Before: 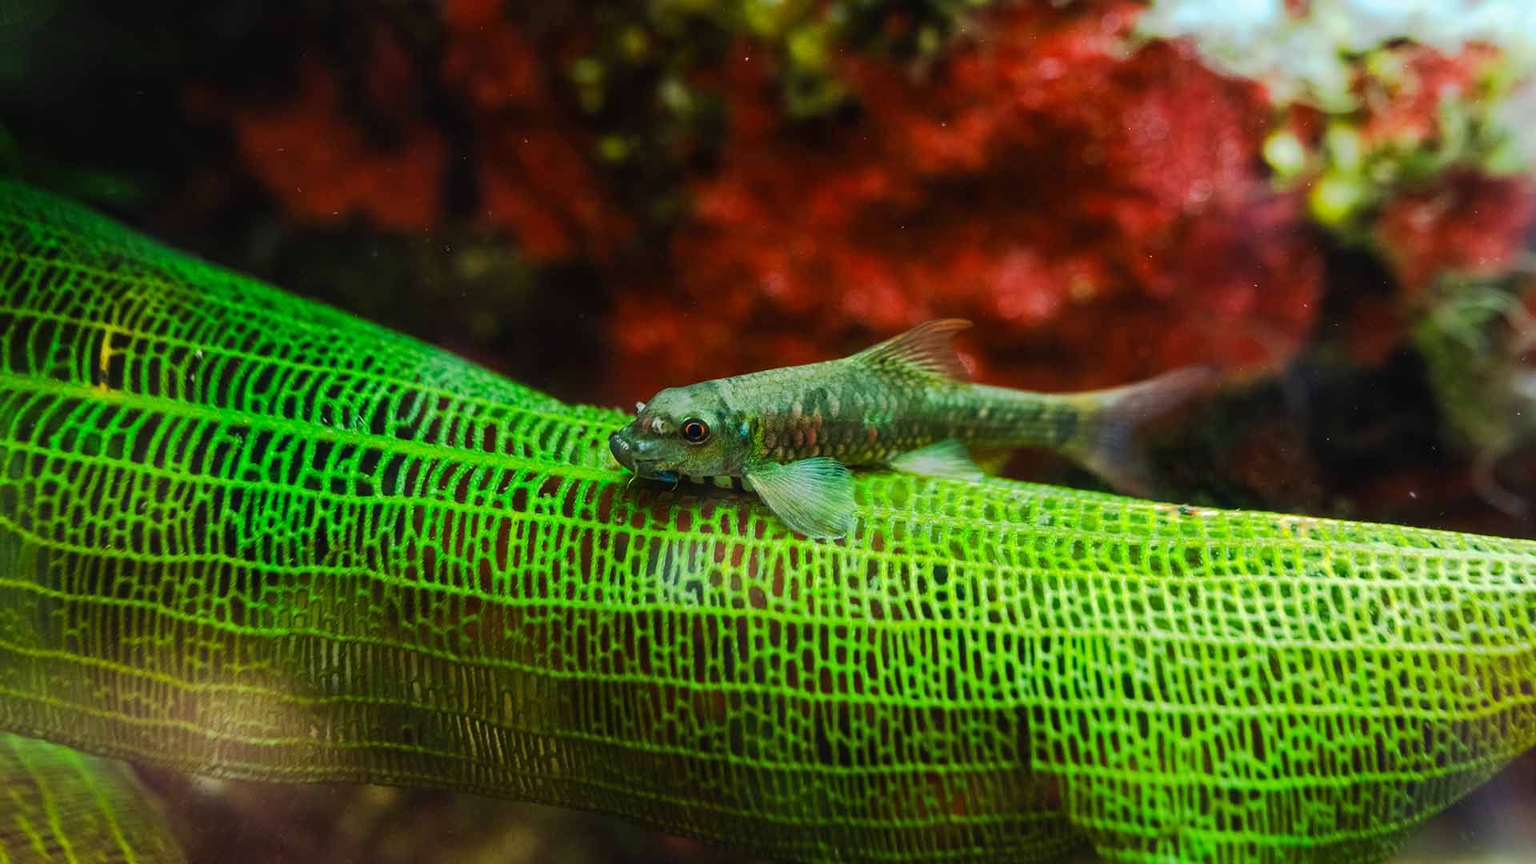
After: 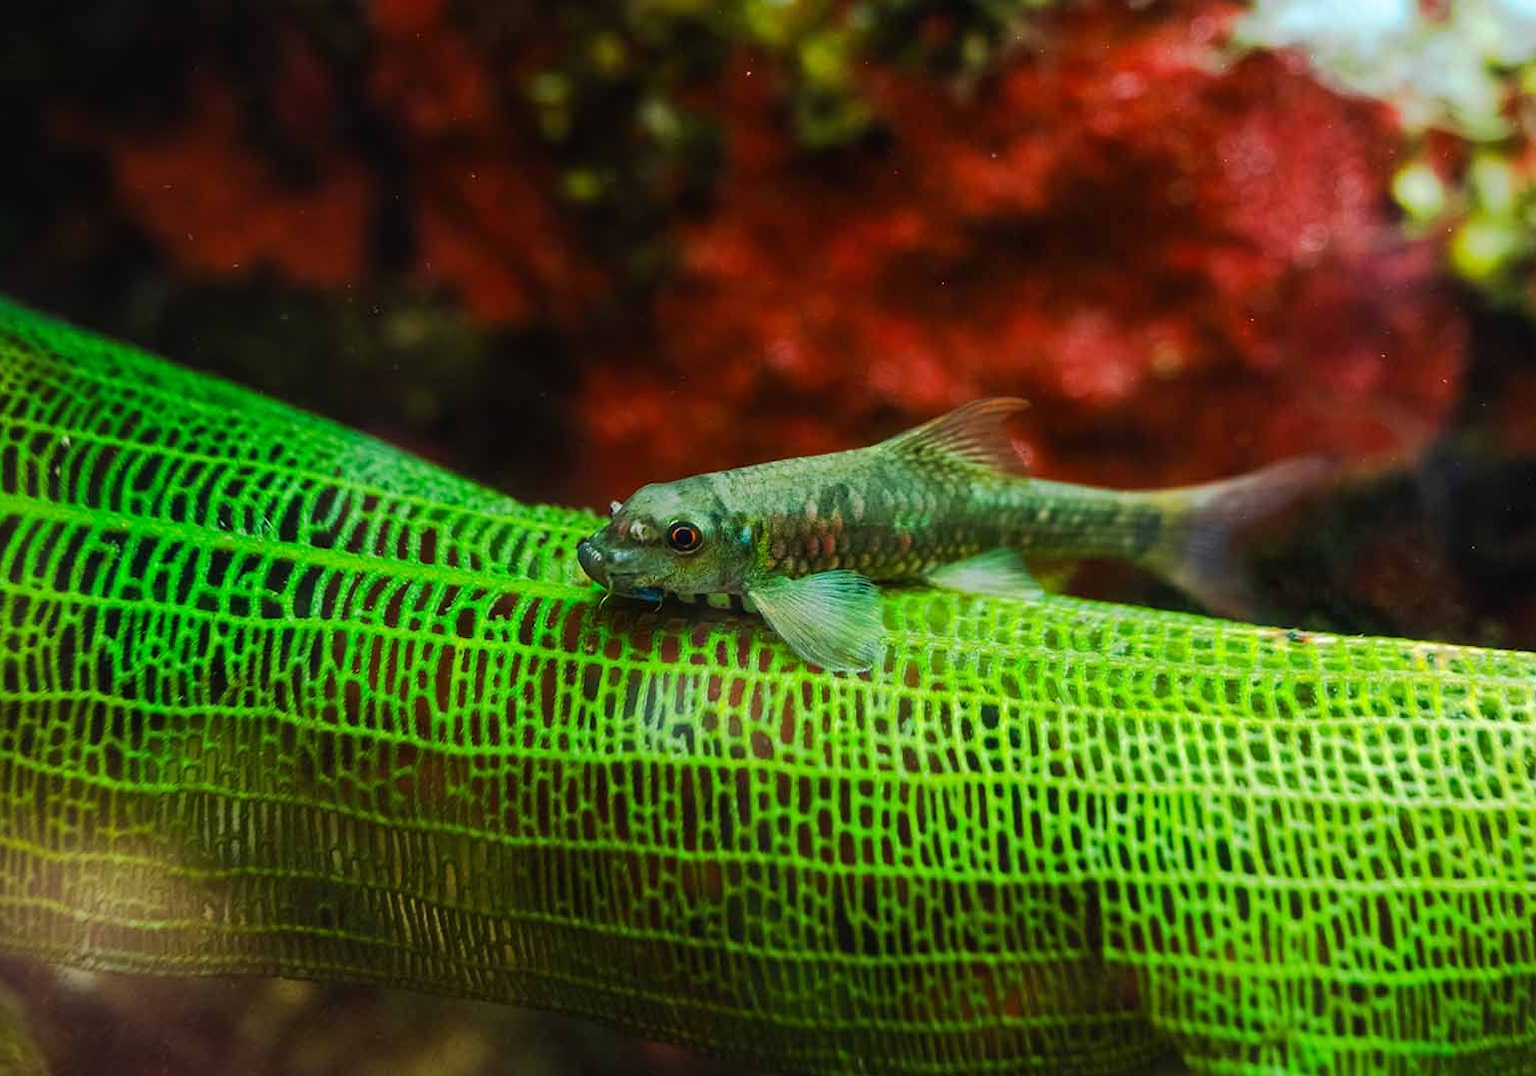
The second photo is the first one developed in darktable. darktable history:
crop and rotate: left 9.534%, right 10.211%
